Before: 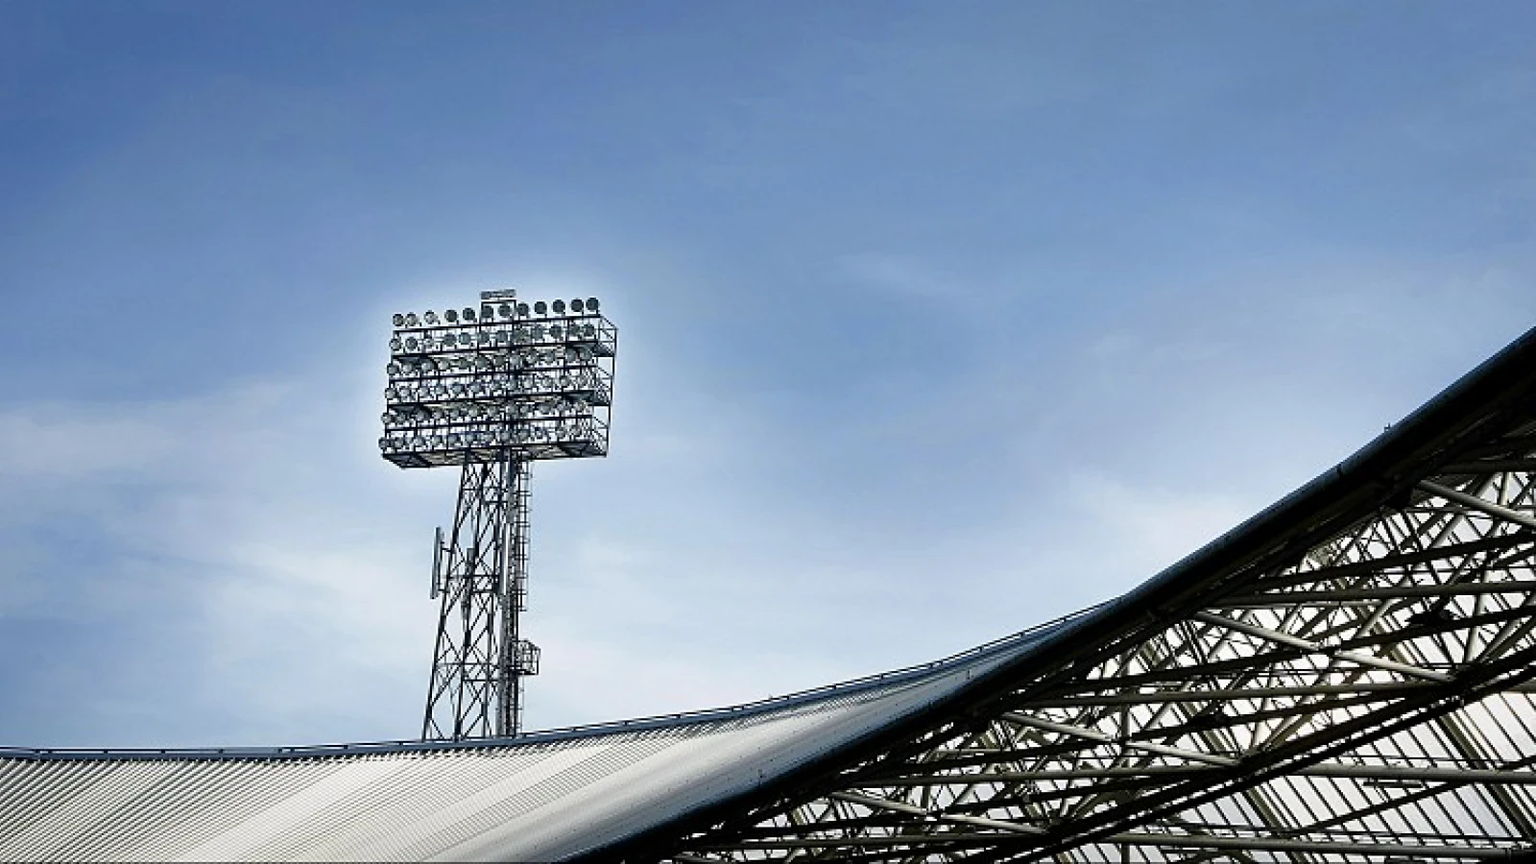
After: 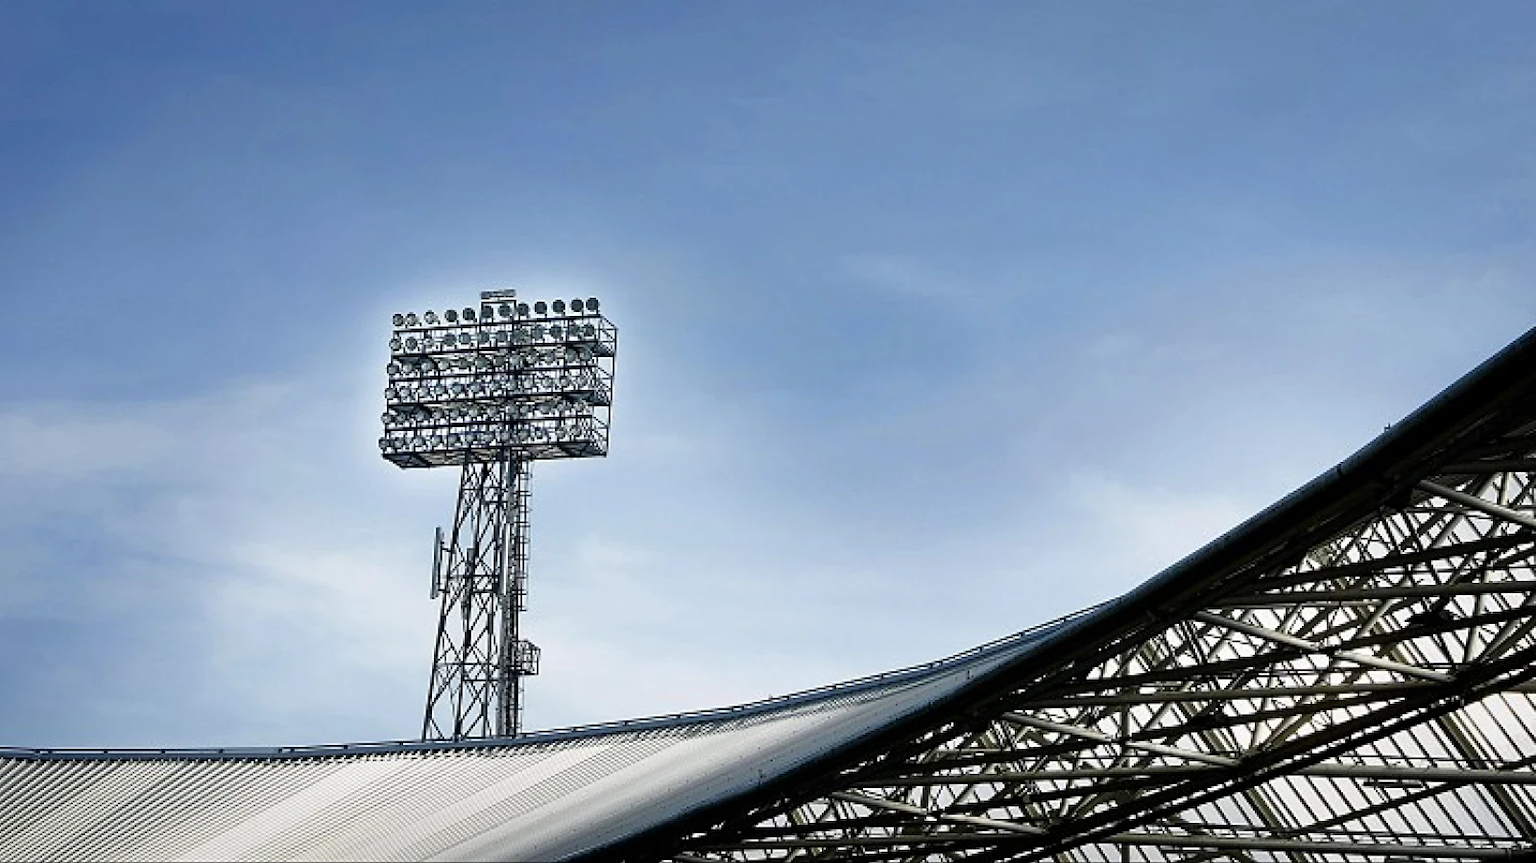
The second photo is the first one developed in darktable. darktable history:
crop: bottom 0.058%
color correction: highlights b* 0.033
